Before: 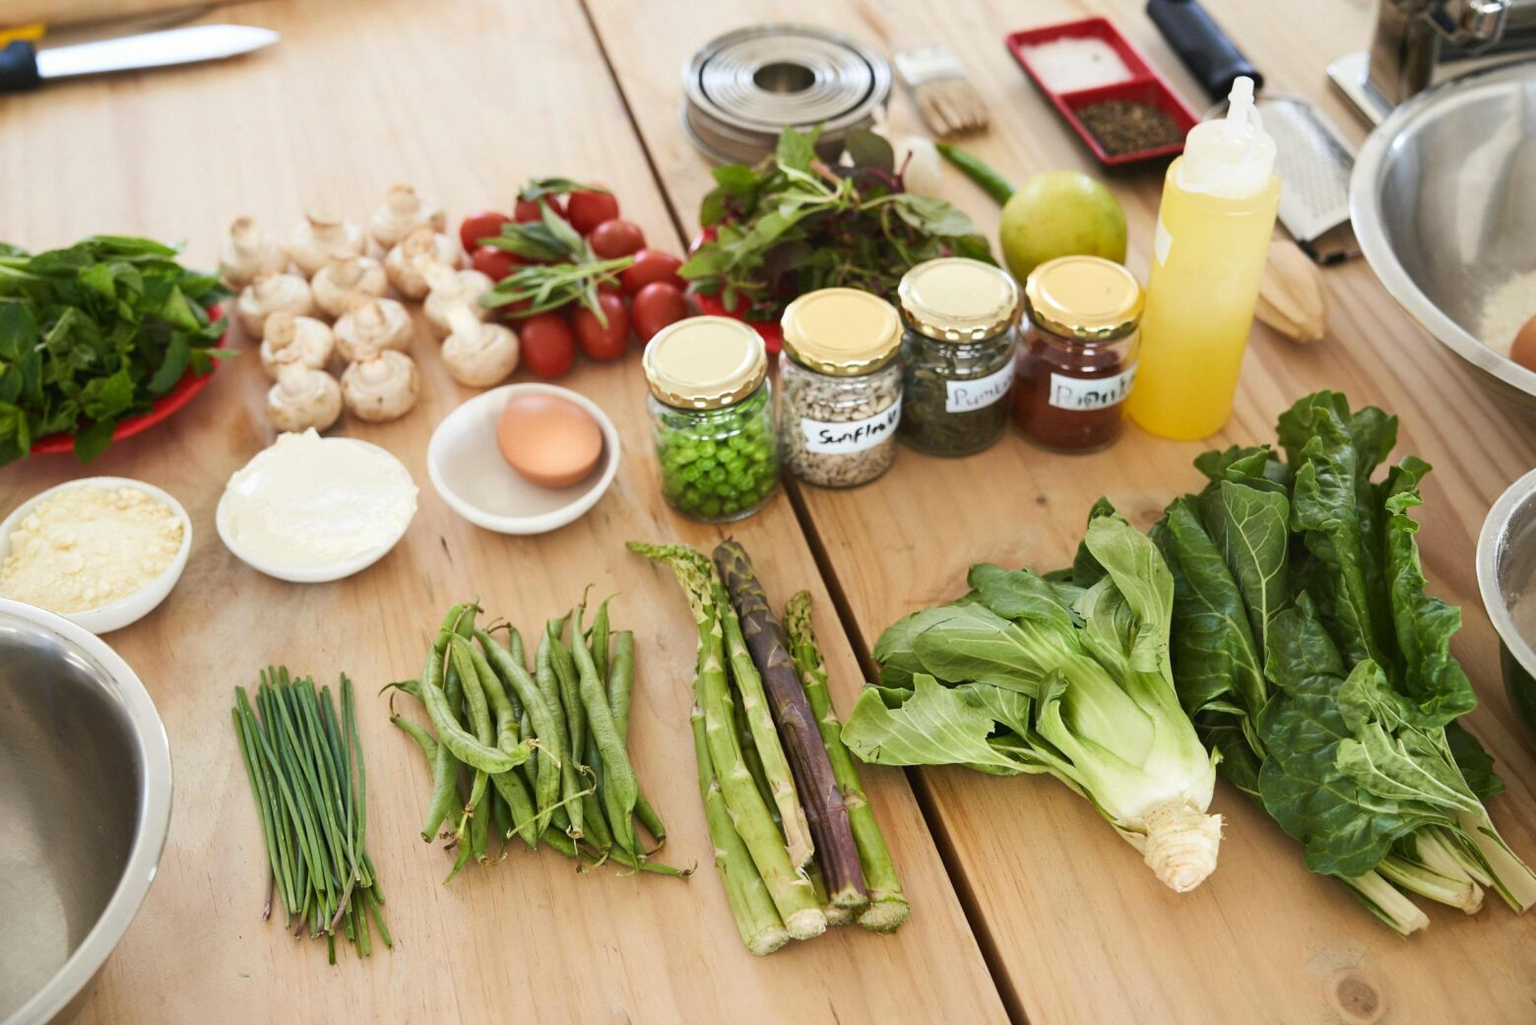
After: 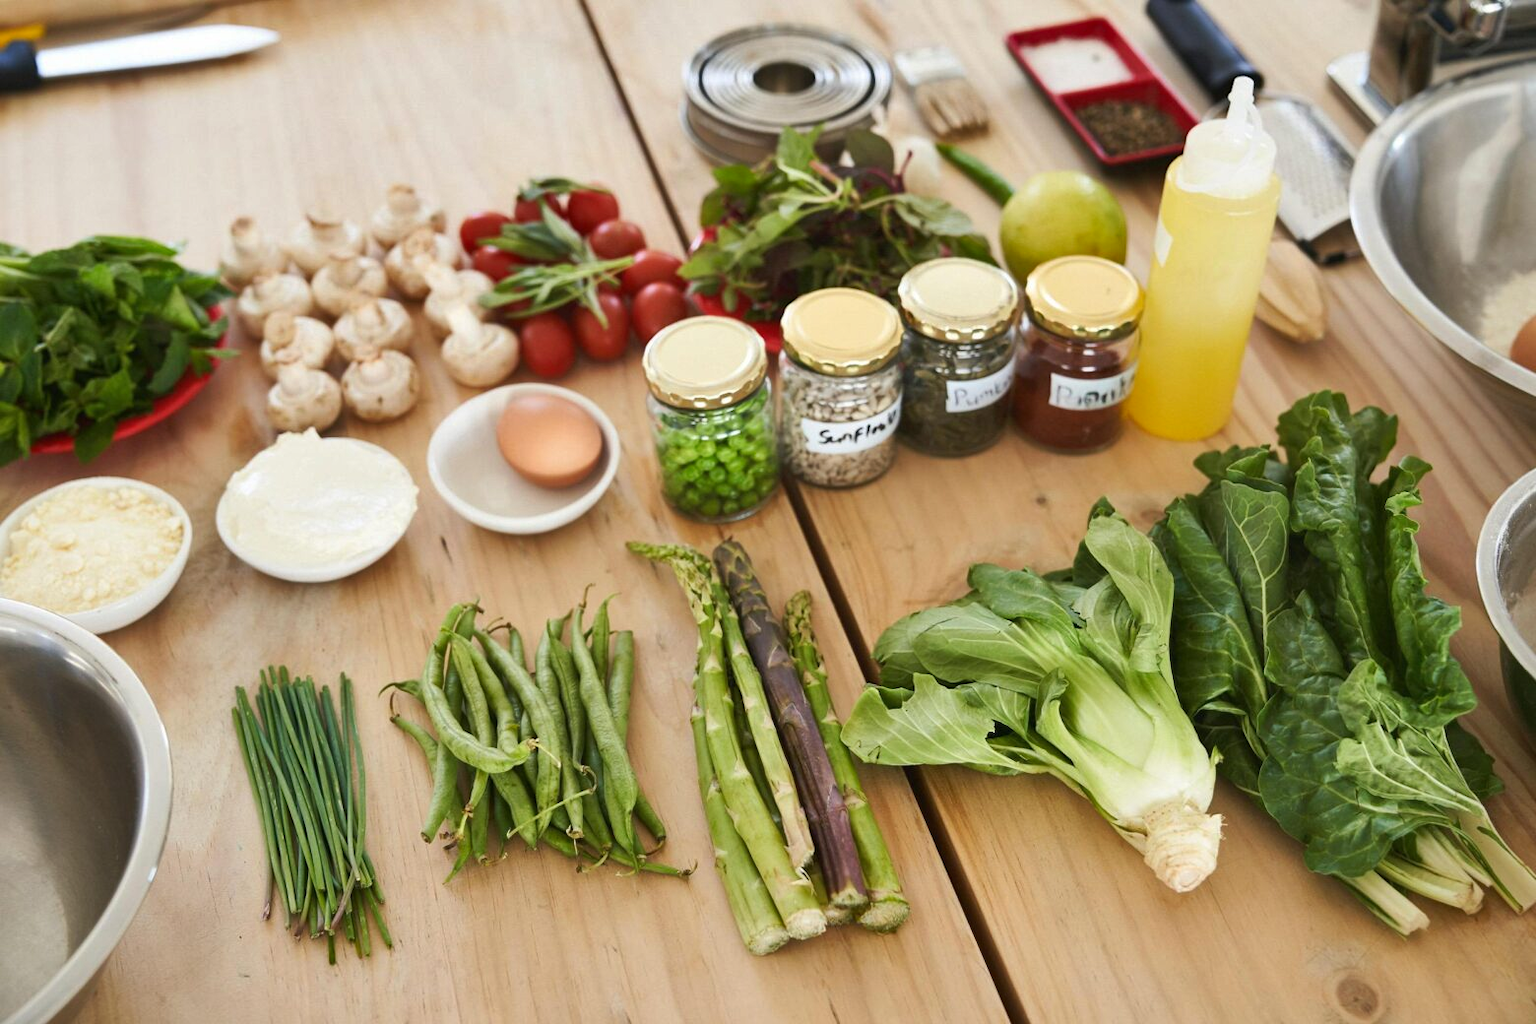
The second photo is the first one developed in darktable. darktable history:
tone curve: curves: ch0 [(0, 0) (0.003, 0.003) (0.011, 0.011) (0.025, 0.025) (0.044, 0.044) (0.069, 0.069) (0.1, 0.099) (0.136, 0.135) (0.177, 0.177) (0.224, 0.224) (0.277, 0.276) (0.335, 0.334) (0.399, 0.398) (0.468, 0.467) (0.543, 0.547) (0.623, 0.626) (0.709, 0.712) (0.801, 0.802) (0.898, 0.898) (1, 1)], preserve colors none
shadows and highlights: soften with gaussian
